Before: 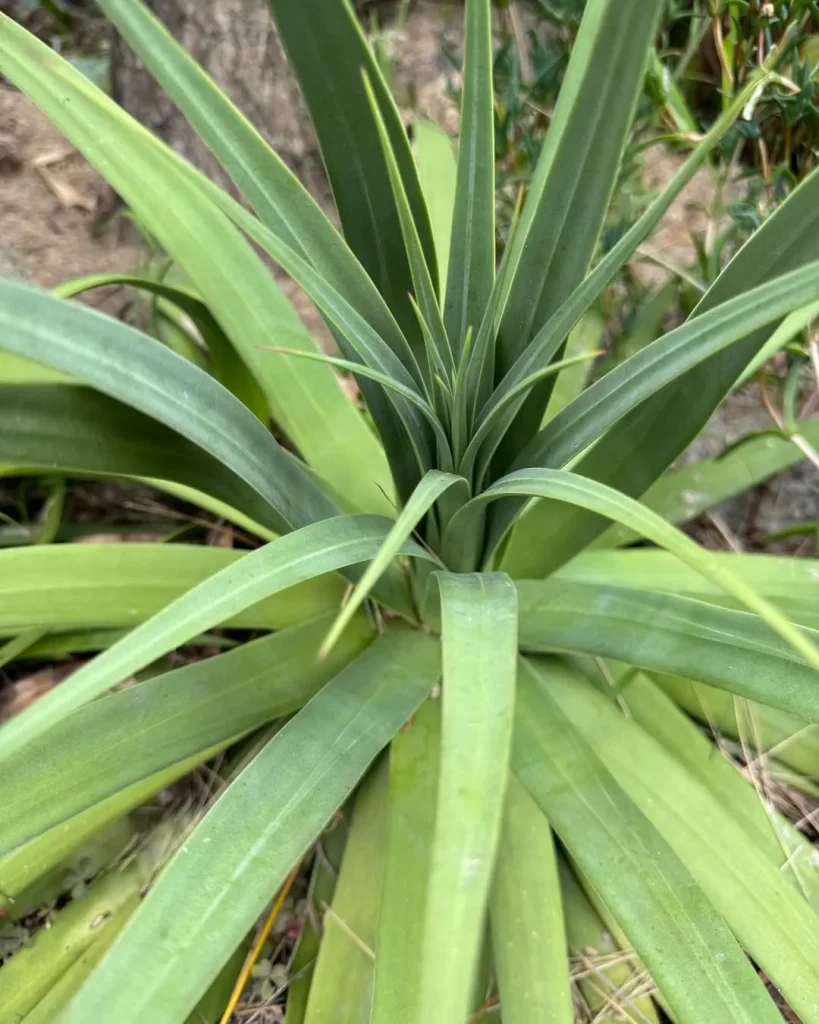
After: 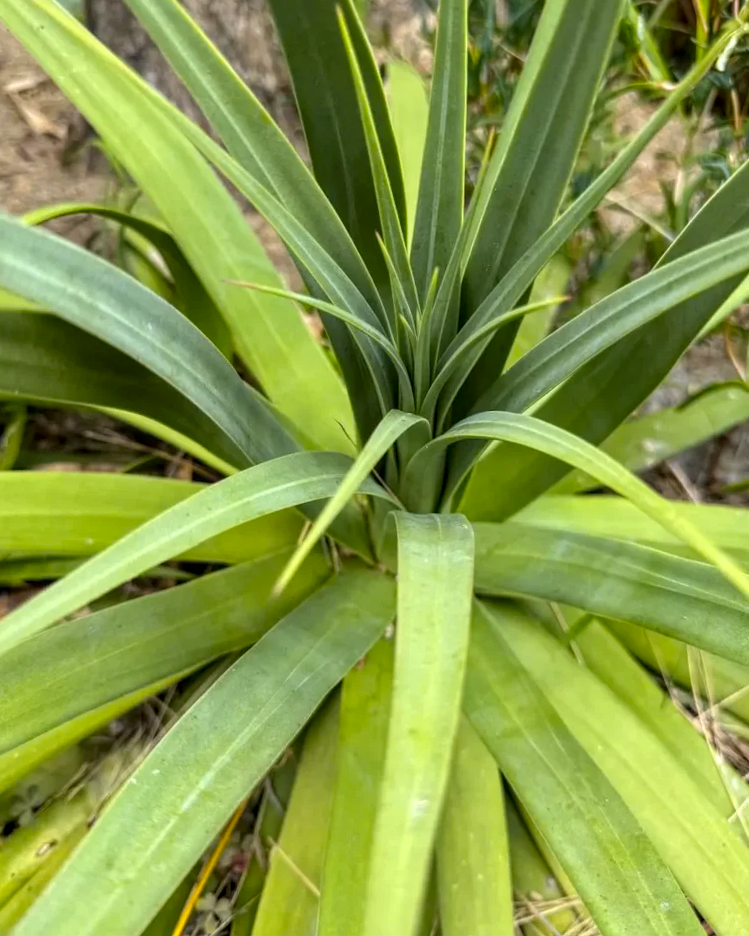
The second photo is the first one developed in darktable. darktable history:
color contrast: green-magenta contrast 0.85, blue-yellow contrast 1.25, unbound 0
crop and rotate: angle -1.96°, left 3.097%, top 4.154%, right 1.586%, bottom 0.529%
local contrast: on, module defaults
contrast brightness saturation: saturation 0.18
